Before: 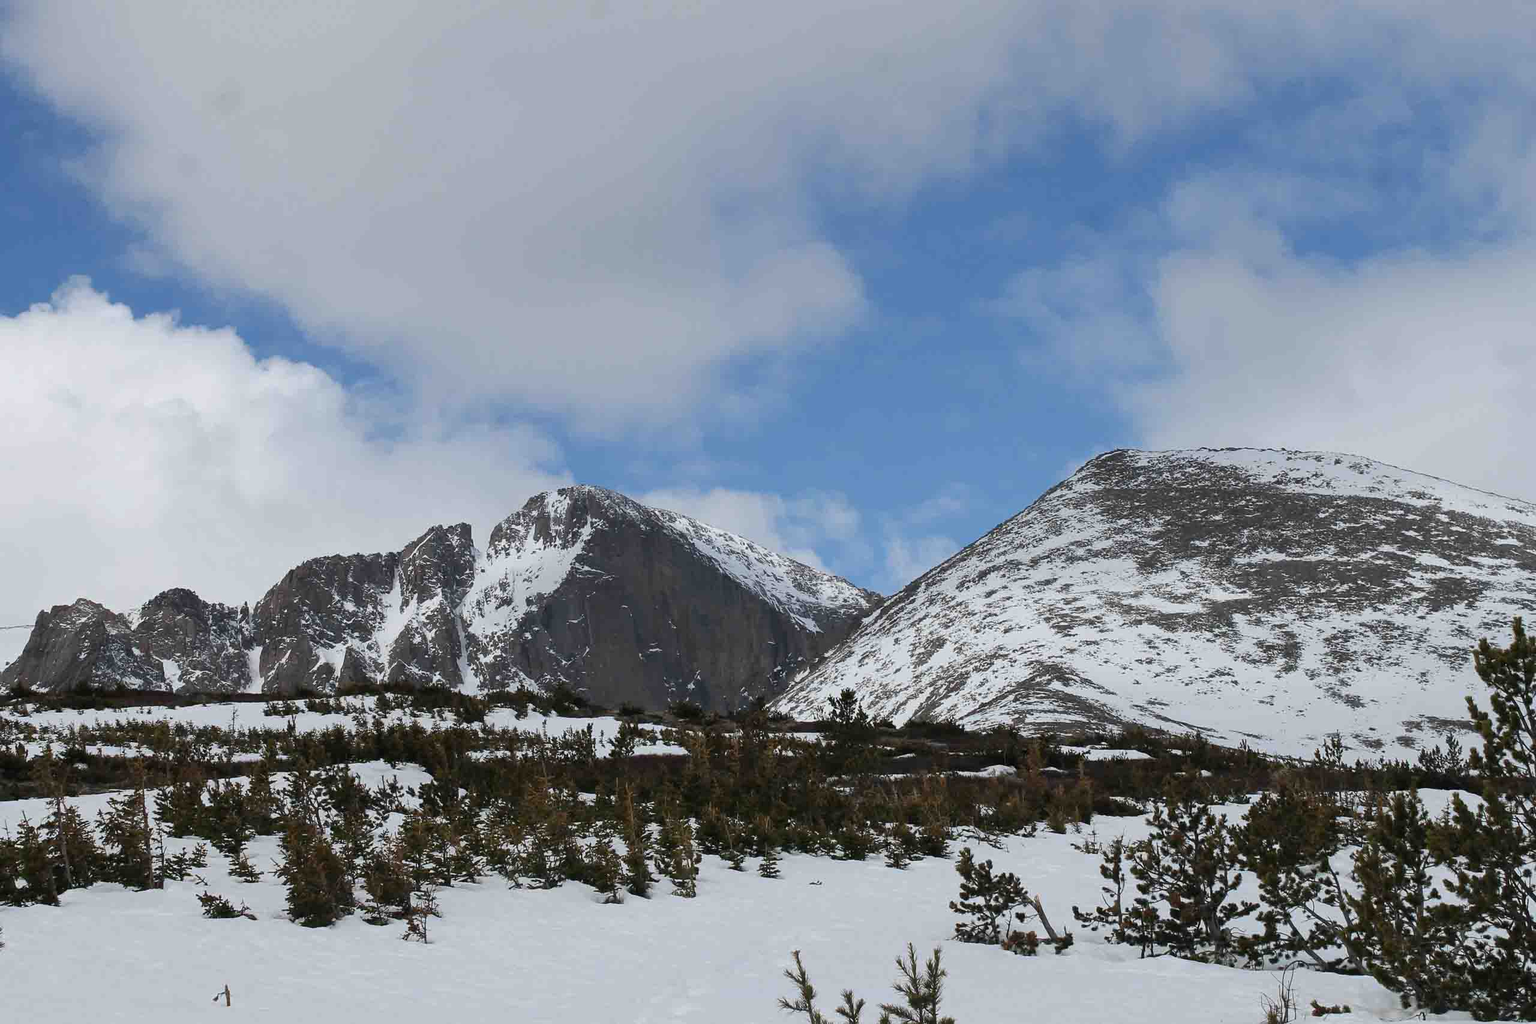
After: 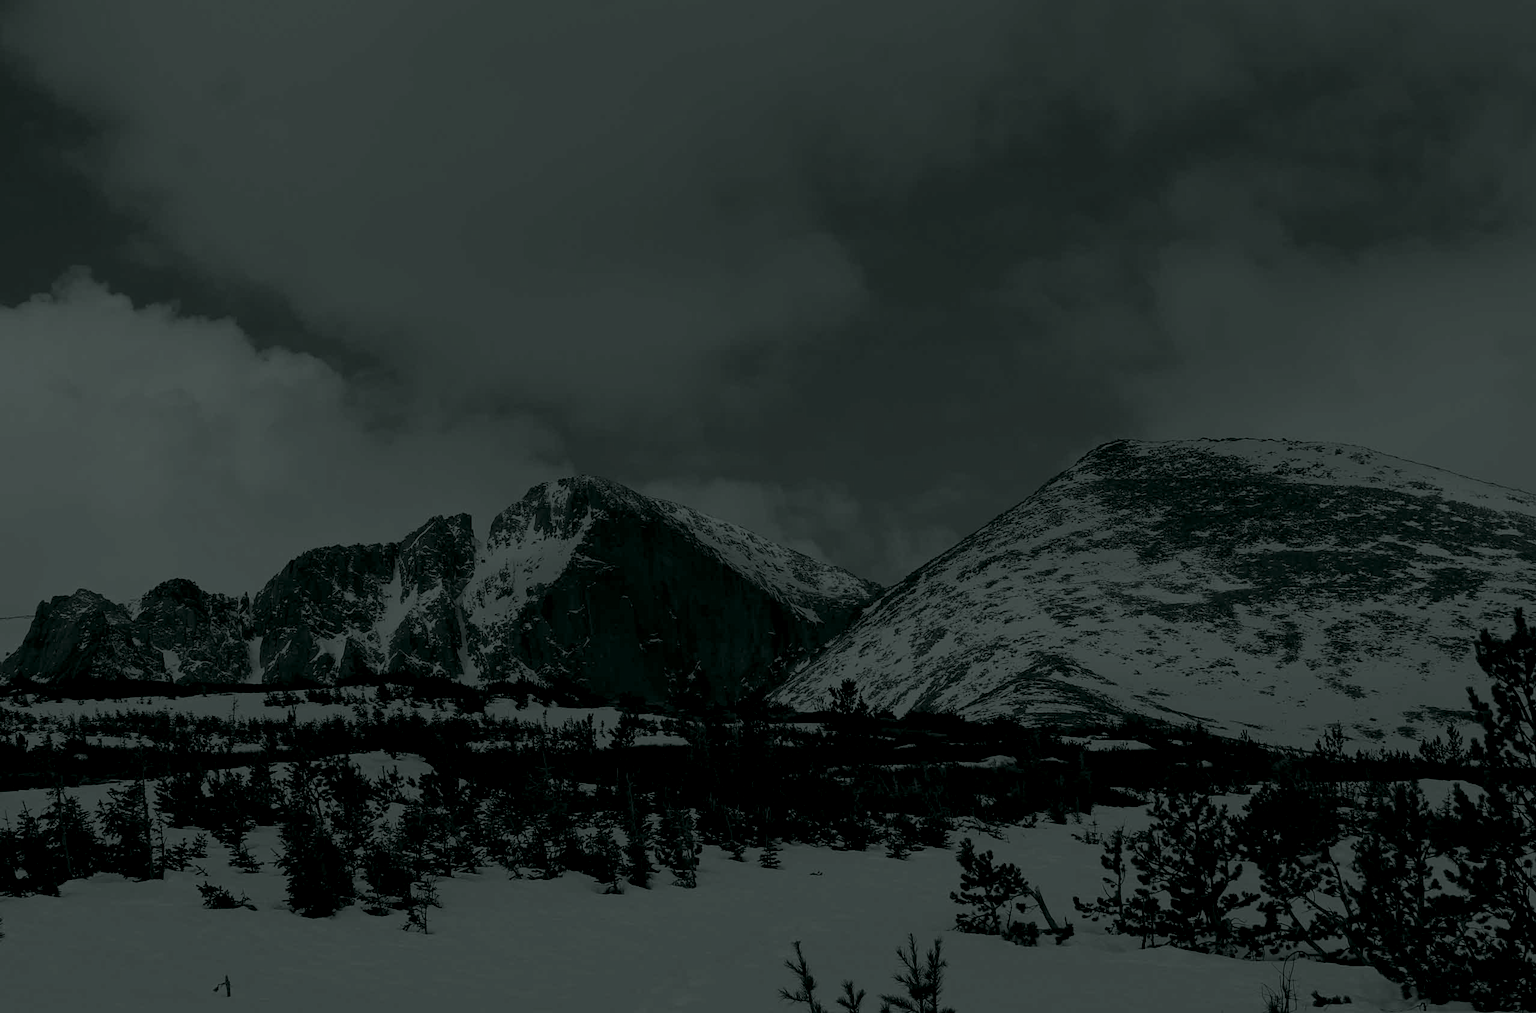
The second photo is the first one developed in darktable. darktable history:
crop: top 1.049%, right 0.001%
colorize: hue 90°, saturation 19%, lightness 1.59%, version 1
